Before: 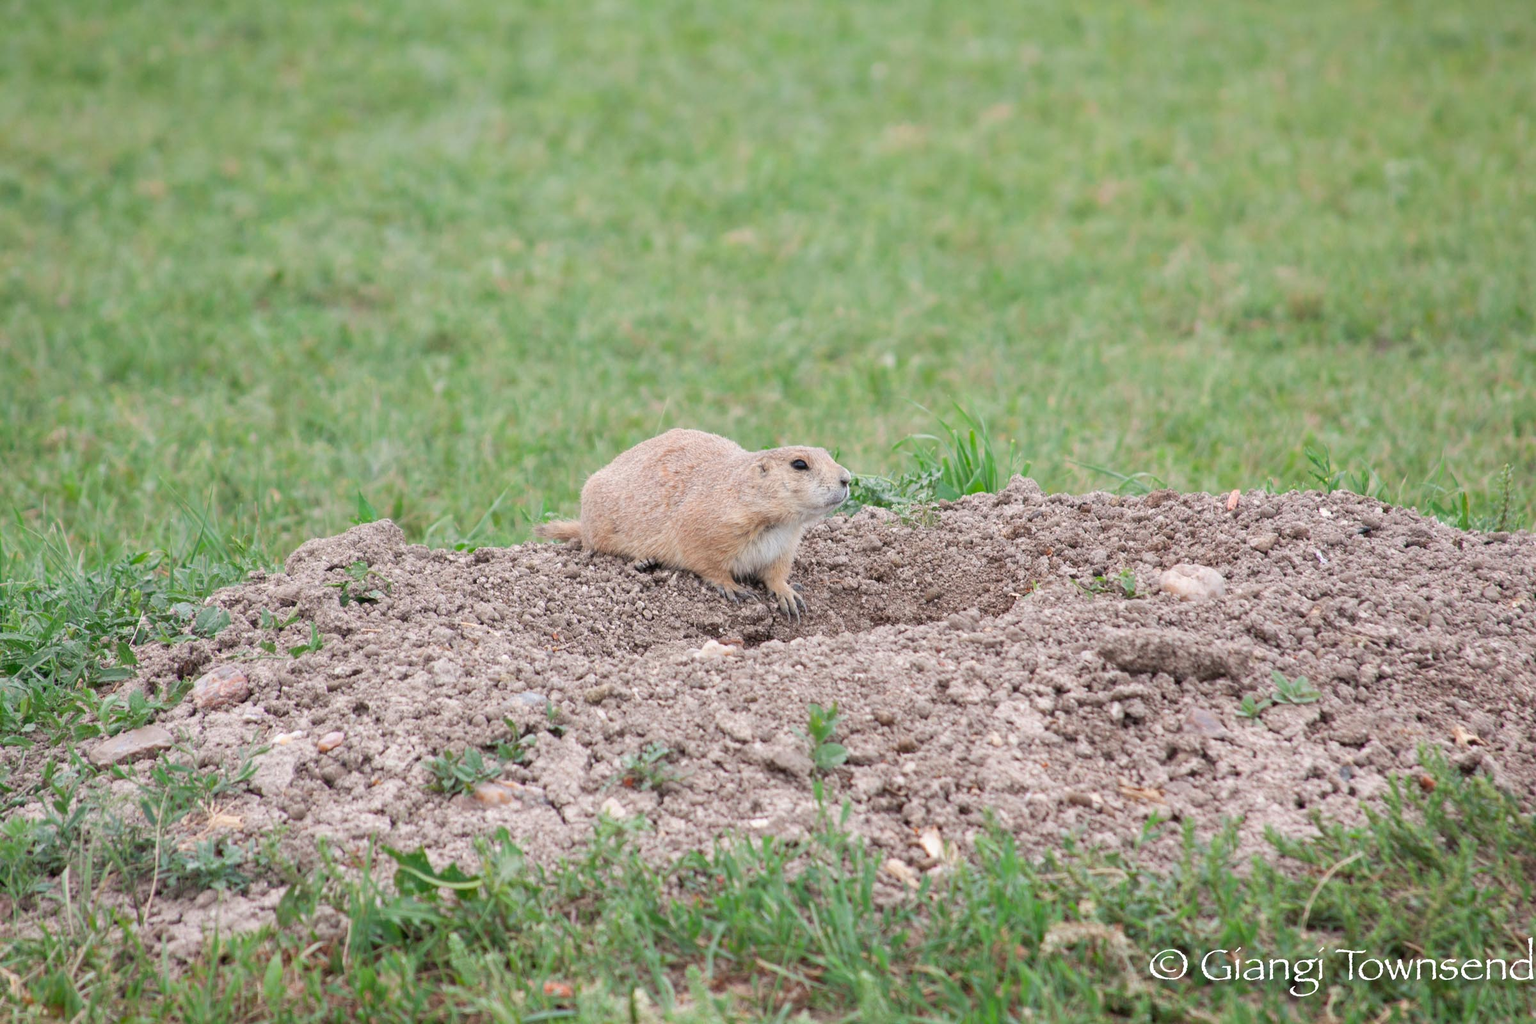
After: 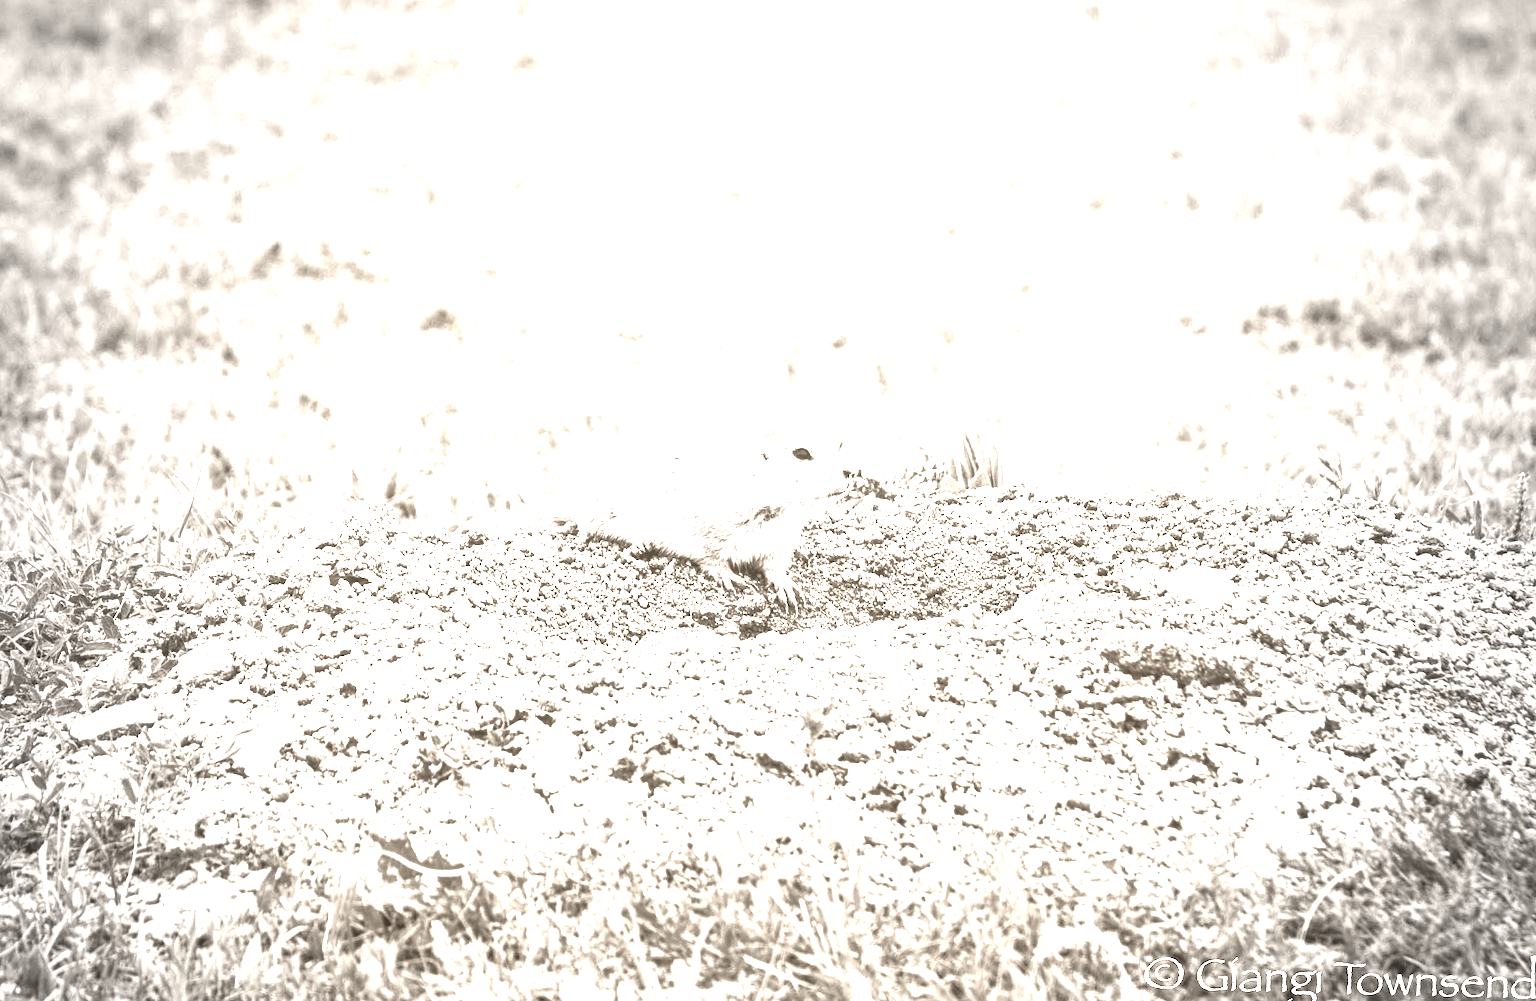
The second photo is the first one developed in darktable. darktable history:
tone equalizer: -8 EV -0.75 EV, -7 EV -0.7 EV, -6 EV -0.6 EV, -5 EV -0.4 EV, -3 EV 0.4 EV, -2 EV 0.6 EV, -1 EV 0.7 EV, +0 EV 0.75 EV, edges refinement/feathering 500, mask exposure compensation -1.57 EV, preserve details no
local contrast: on, module defaults
levels: levels [0.052, 0.496, 0.908]
vignetting: fall-off start 64.63%, center (-0.034, 0.148), width/height ratio 0.881
shadows and highlights: shadows -88.03, highlights -35.45, shadows color adjustment 99.15%, highlights color adjustment 0%, soften with gaussian
colorize: hue 34.49°, saturation 35.33%, source mix 100%, version 1
rotate and perspective: rotation 1.57°, crop left 0.018, crop right 0.982, crop top 0.039, crop bottom 0.961
color balance rgb: linear chroma grading › shadows -2.2%, linear chroma grading › highlights -15%, linear chroma grading › global chroma -10%, linear chroma grading › mid-tones -10%, perceptual saturation grading › global saturation 45%, perceptual saturation grading › highlights -50%, perceptual saturation grading › shadows 30%, perceptual brilliance grading › global brilliance 18%, global vibrance 45%
